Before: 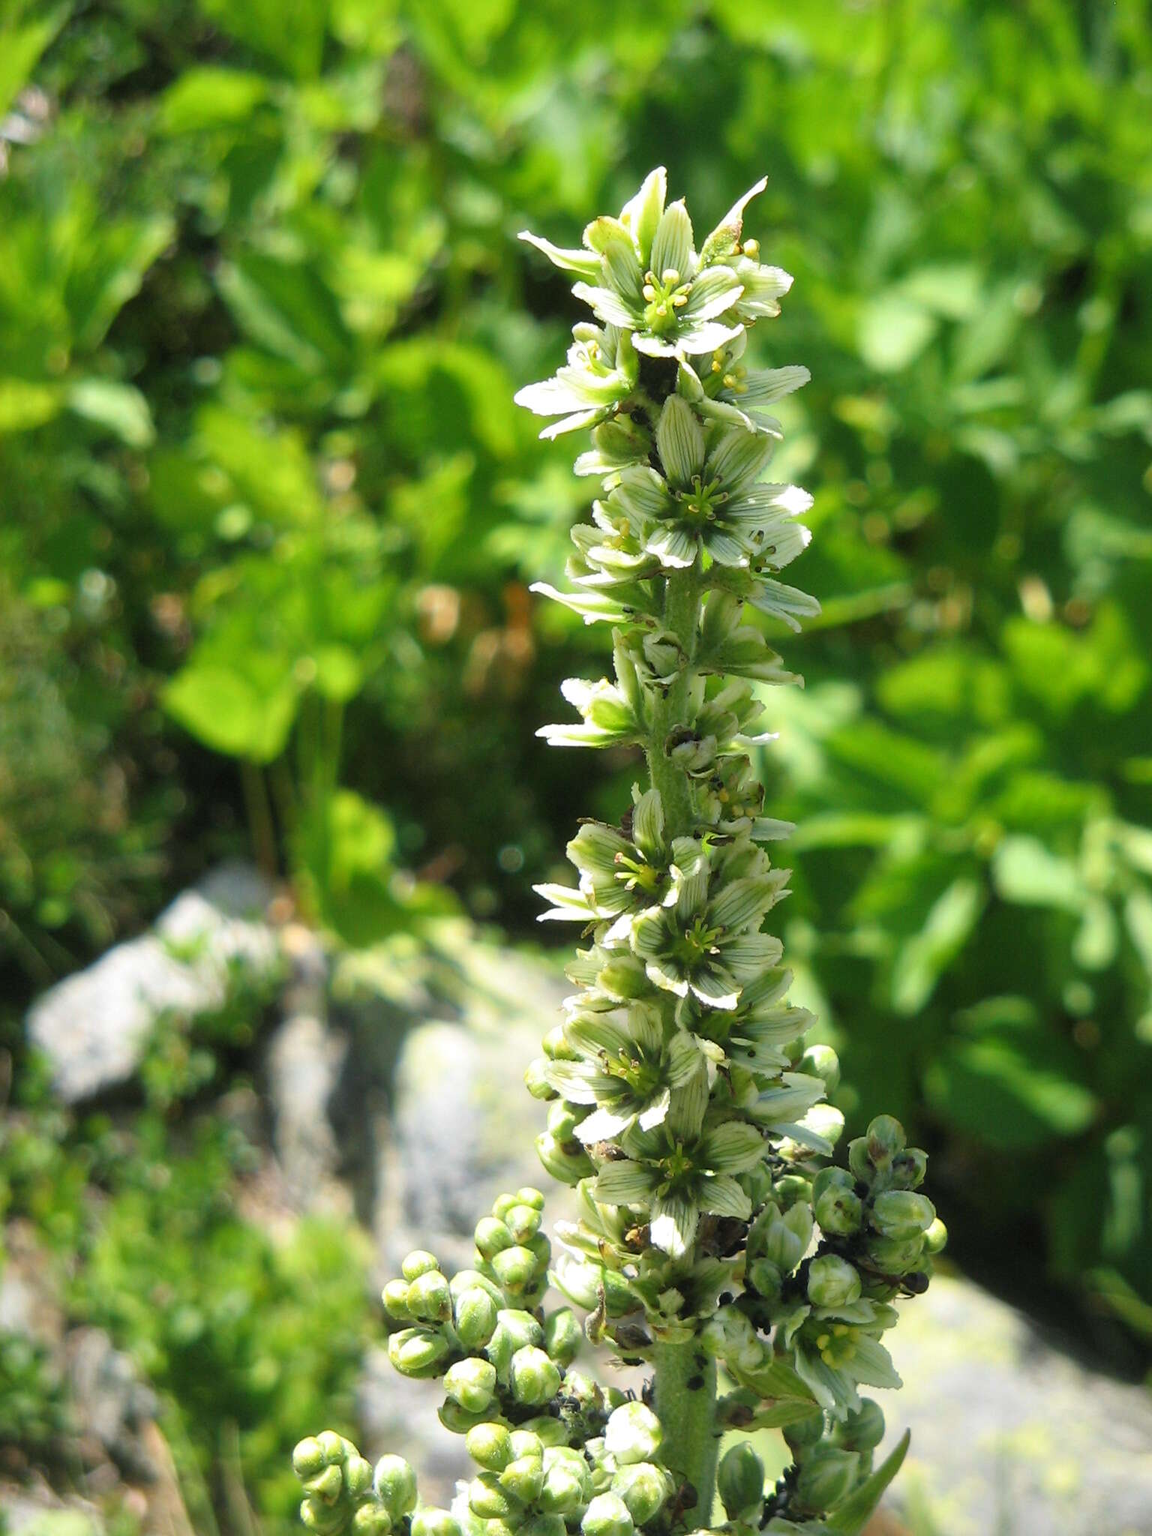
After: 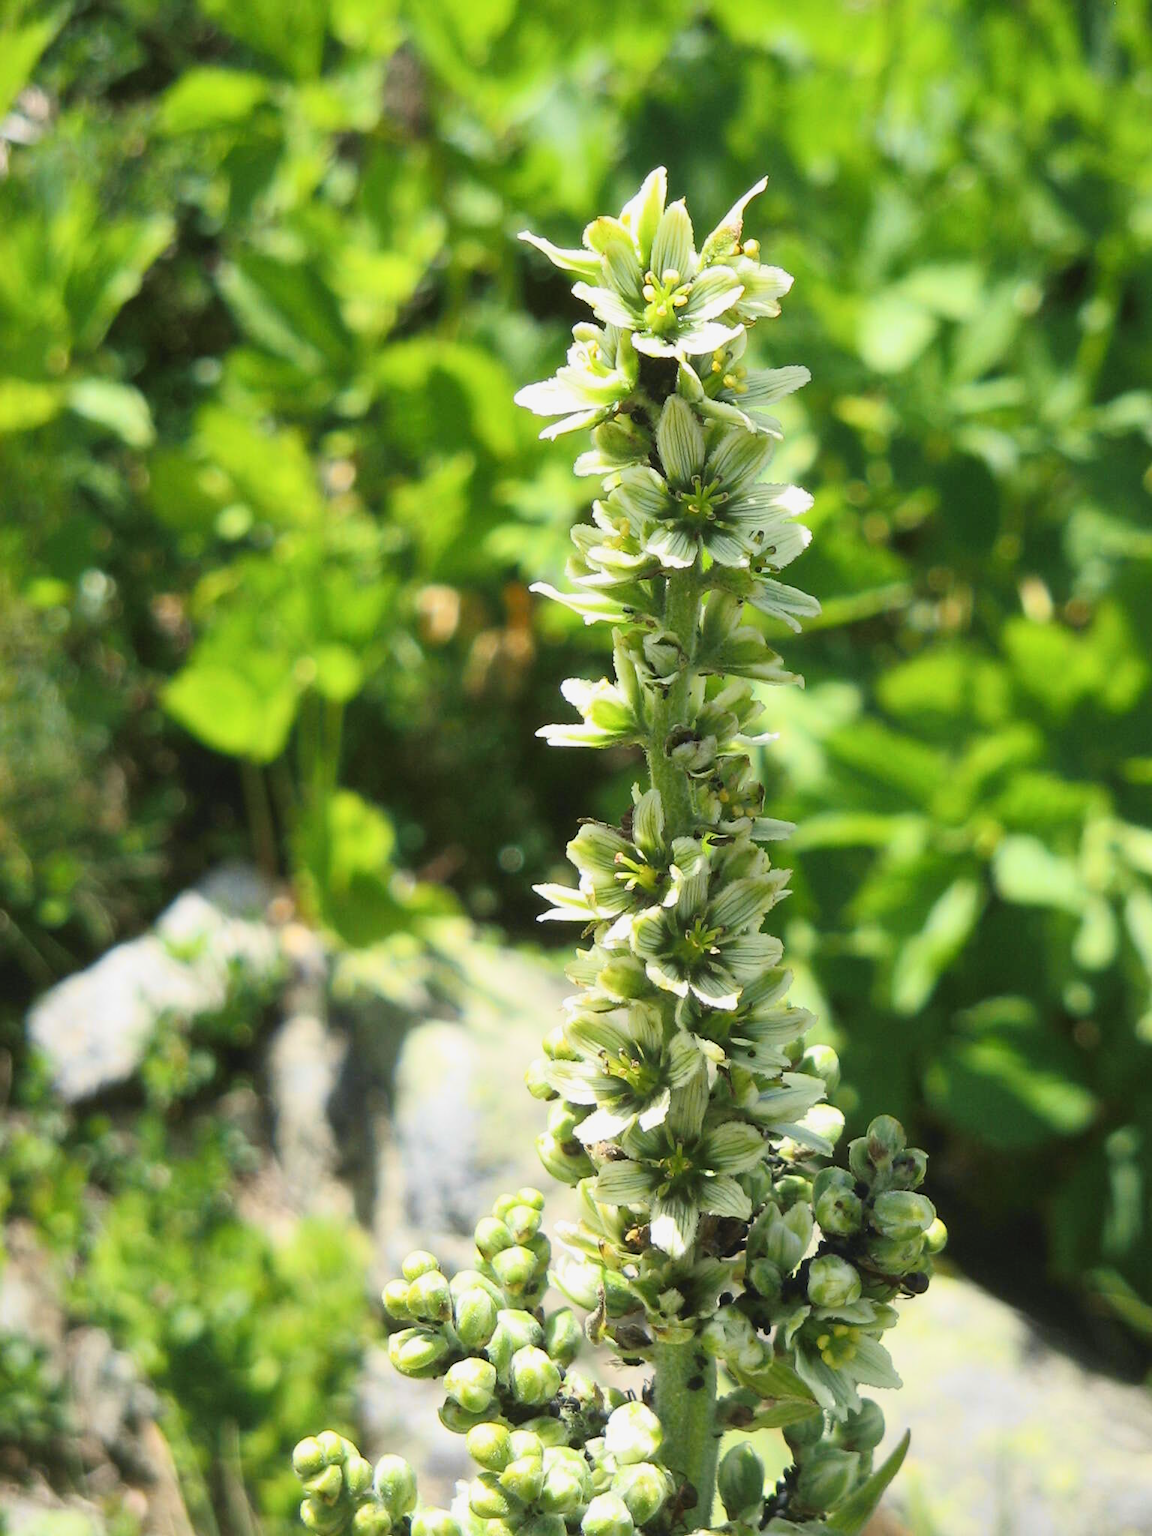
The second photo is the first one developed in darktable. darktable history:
tone curve: curves: ch0 [(0, 0.038) (0.193, 0.212) (0.461, 0.502) (0.634, 0.709) (0.852, 0.89) (1, 0.967)]; ch1 [(0, 0) (0.35, 0.356) (0.45, 0.453) (0.504, 0.503) (0.532, 0.524) (0.558, 0.555) (0.735, 0.762) (1, 1)]; ch2 [(0, 0) (0.281, 0.266) (0.456, 0.469) (0.5, 0.5) (0.533, 0.545) (0.606, 0.598) (0.646, 0.654) (1, 1)], color space Lab, independent channels, preserve colors none
